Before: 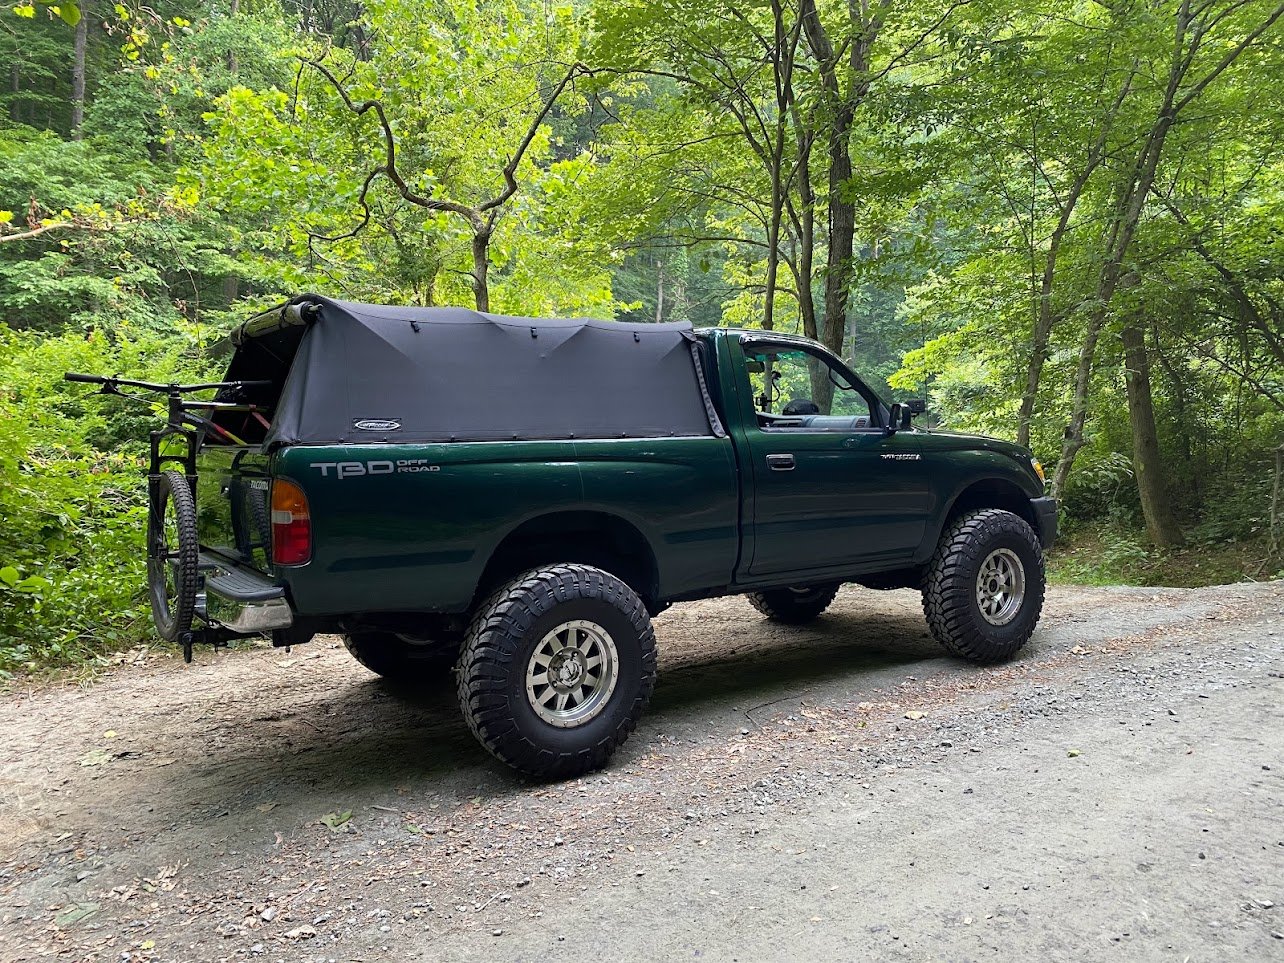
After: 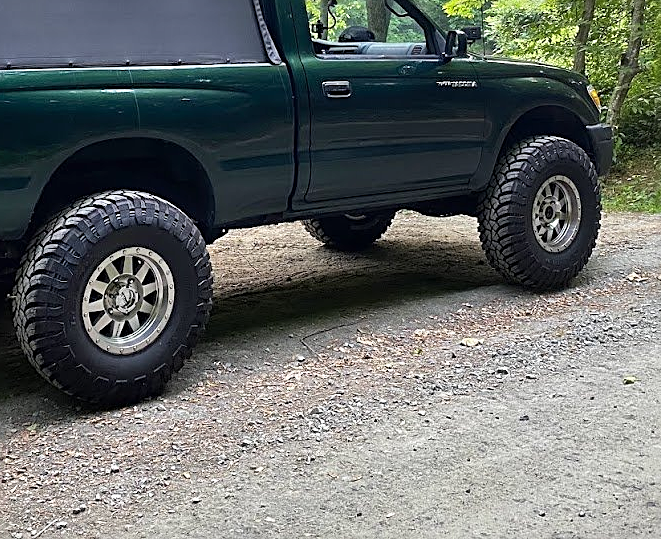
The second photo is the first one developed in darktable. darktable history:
sharpen: on, module defaults
shadows and highlights: soften with gaussian
crop: left 34.602%, top 38.76%, right 13.878%, bottom 5.19%
